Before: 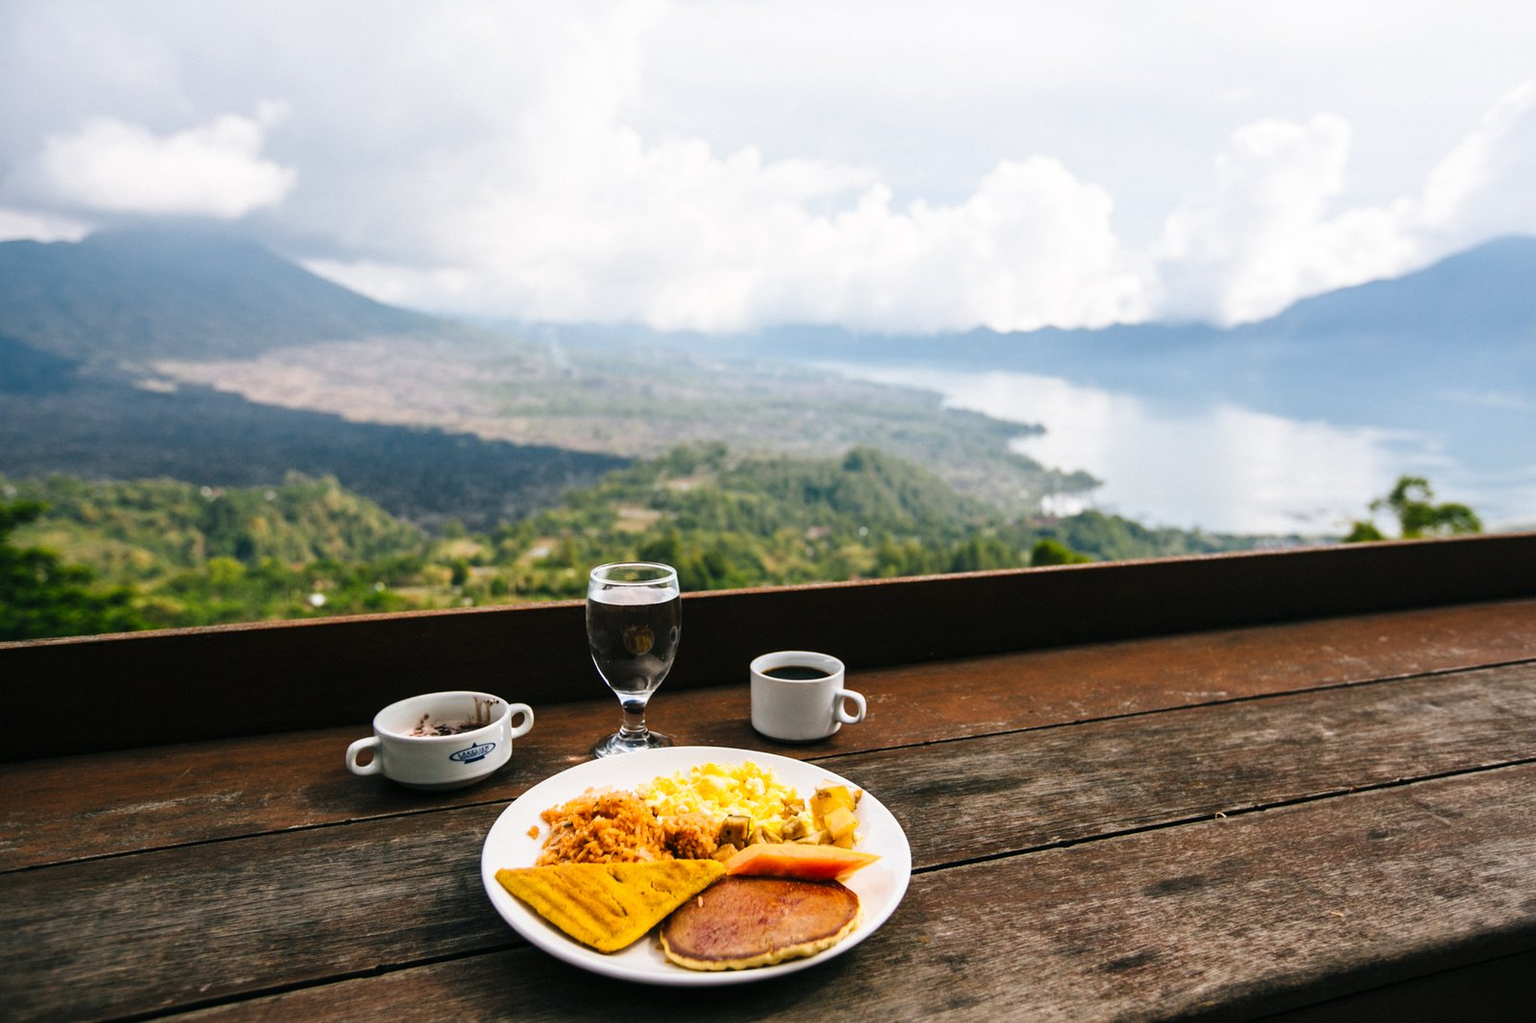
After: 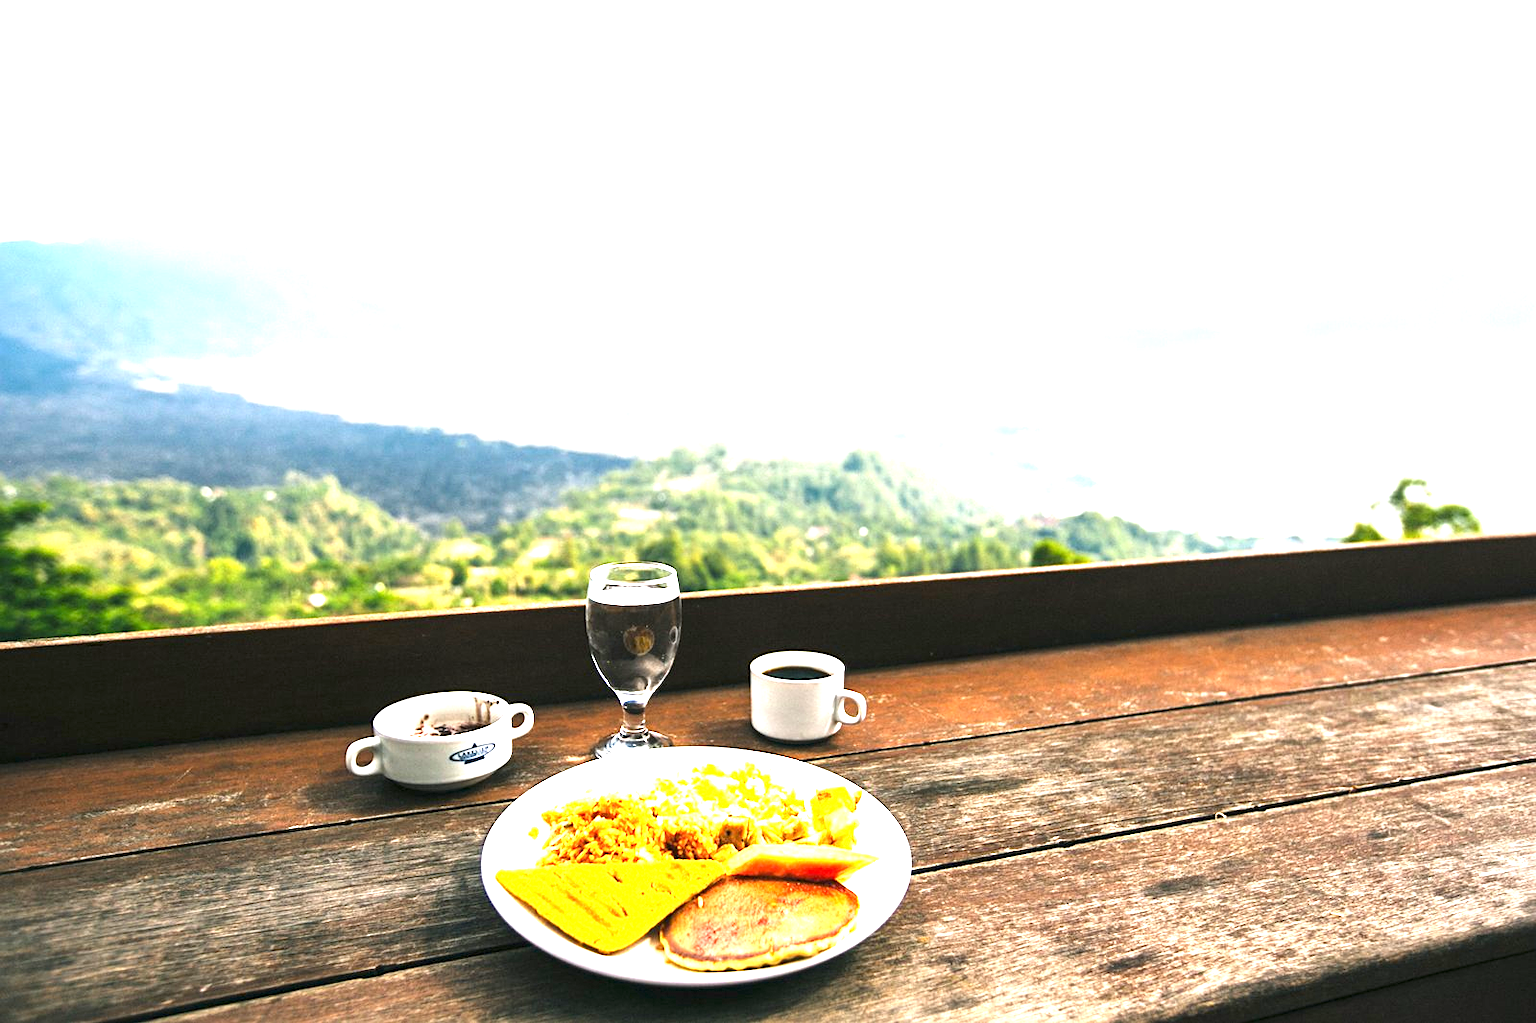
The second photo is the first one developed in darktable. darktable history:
sharpen: amount 0.218
exposure: black level correction 0, exposure 1.993 EV, compensate exposure bias true, compensate highlight preservation false
